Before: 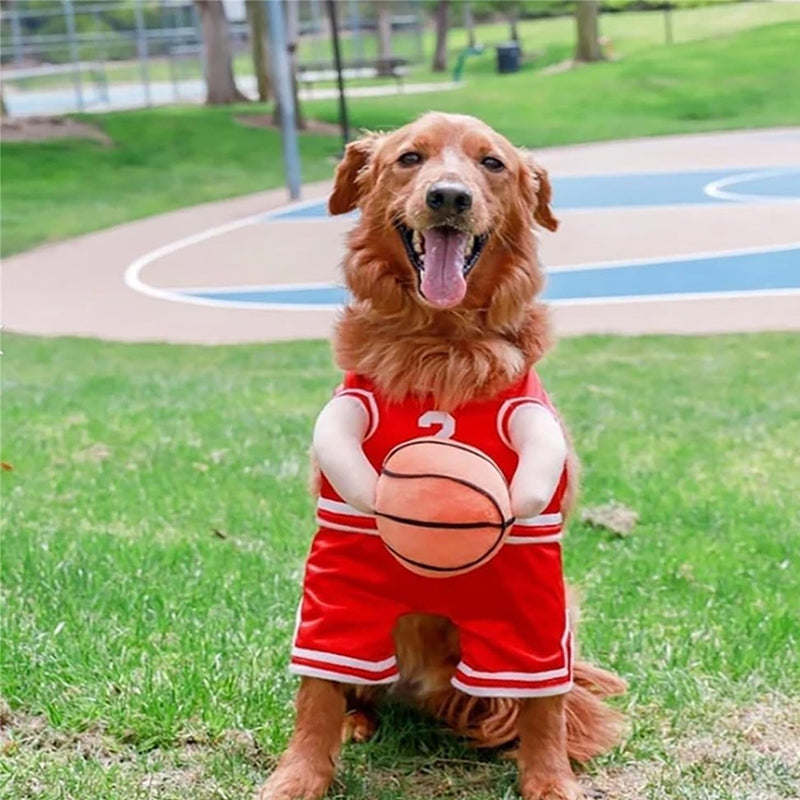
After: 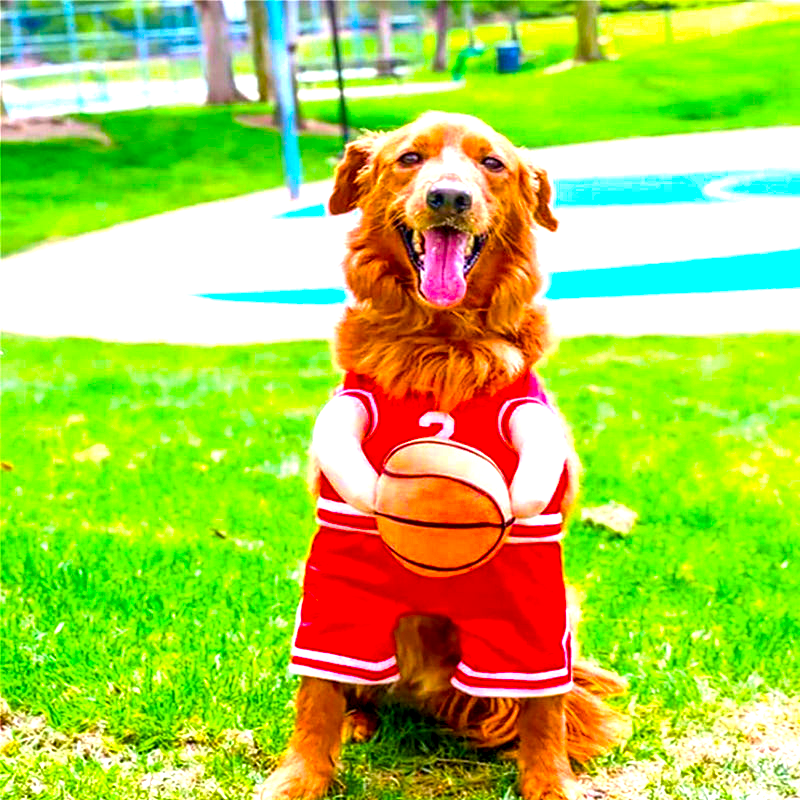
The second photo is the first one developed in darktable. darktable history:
color balance rgb: linear chroma grading › global chroma 42%, perceptual saturation grading › global saturation 42%, global vibrance 33%
exposure: black level correction 0, exposure 1.1 EV, compensate exposure bias true, compensate highlight preservation false
local contrast: highlights 59%, detail 145%
color zones: curves: ch1 [(0.25, 0.5) (0.747, 0.71)]
